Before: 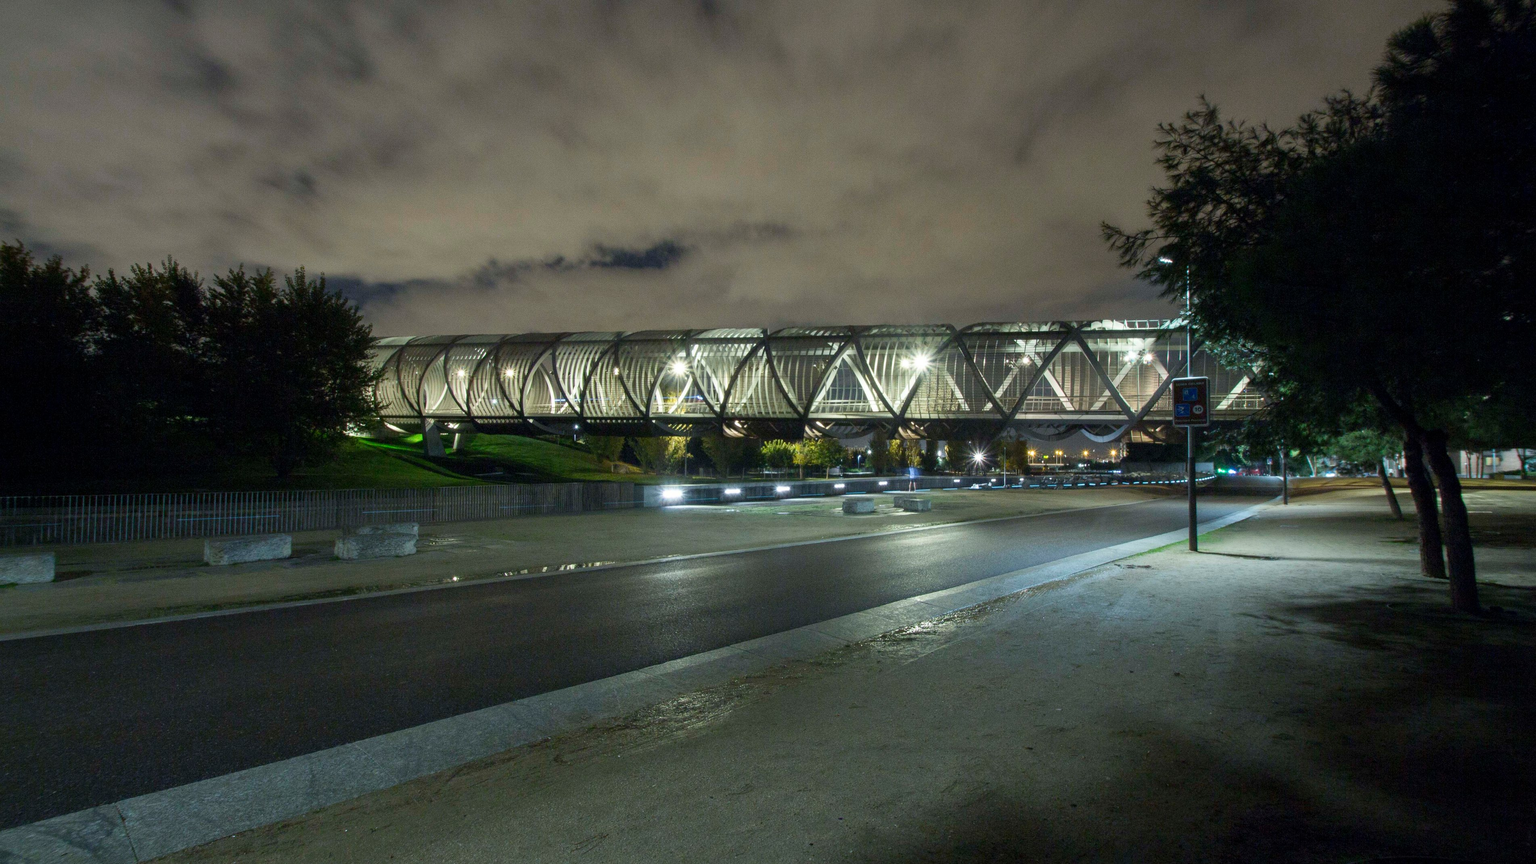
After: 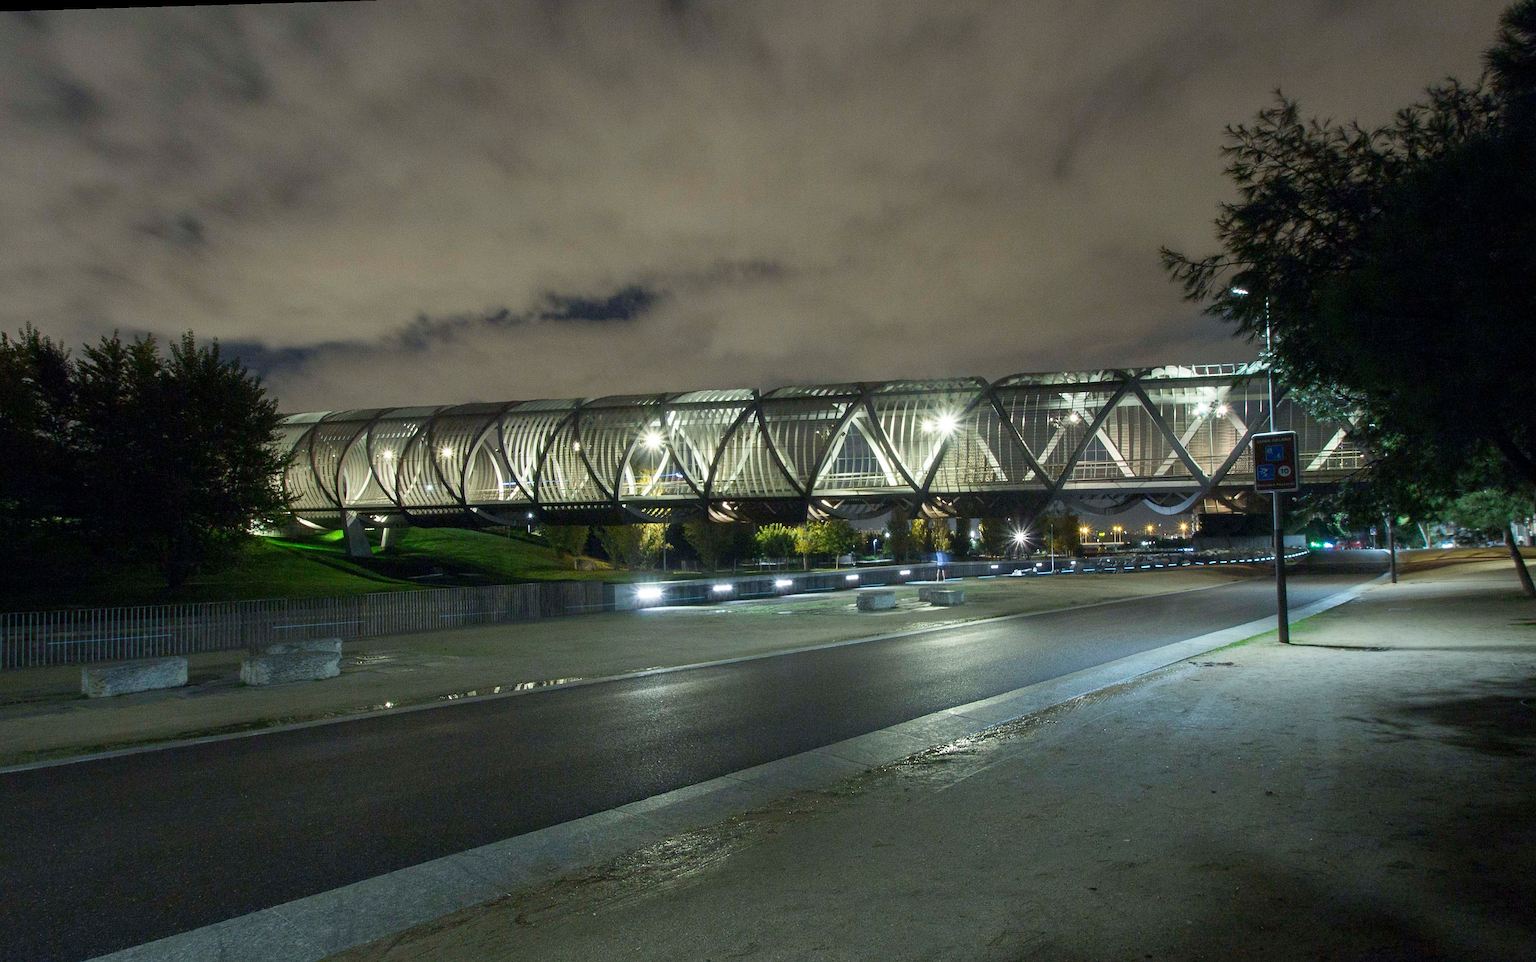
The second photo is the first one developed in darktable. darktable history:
sharpen: radius 1.458, amount 0.398, threshold 1.271
crop: left 9.929%, top 3.475%, right 9.188%, bottom 9.529%
rotate and perspective: rotation -1.77°, lens shift (horizontal) 0.004, automatic cropping off
